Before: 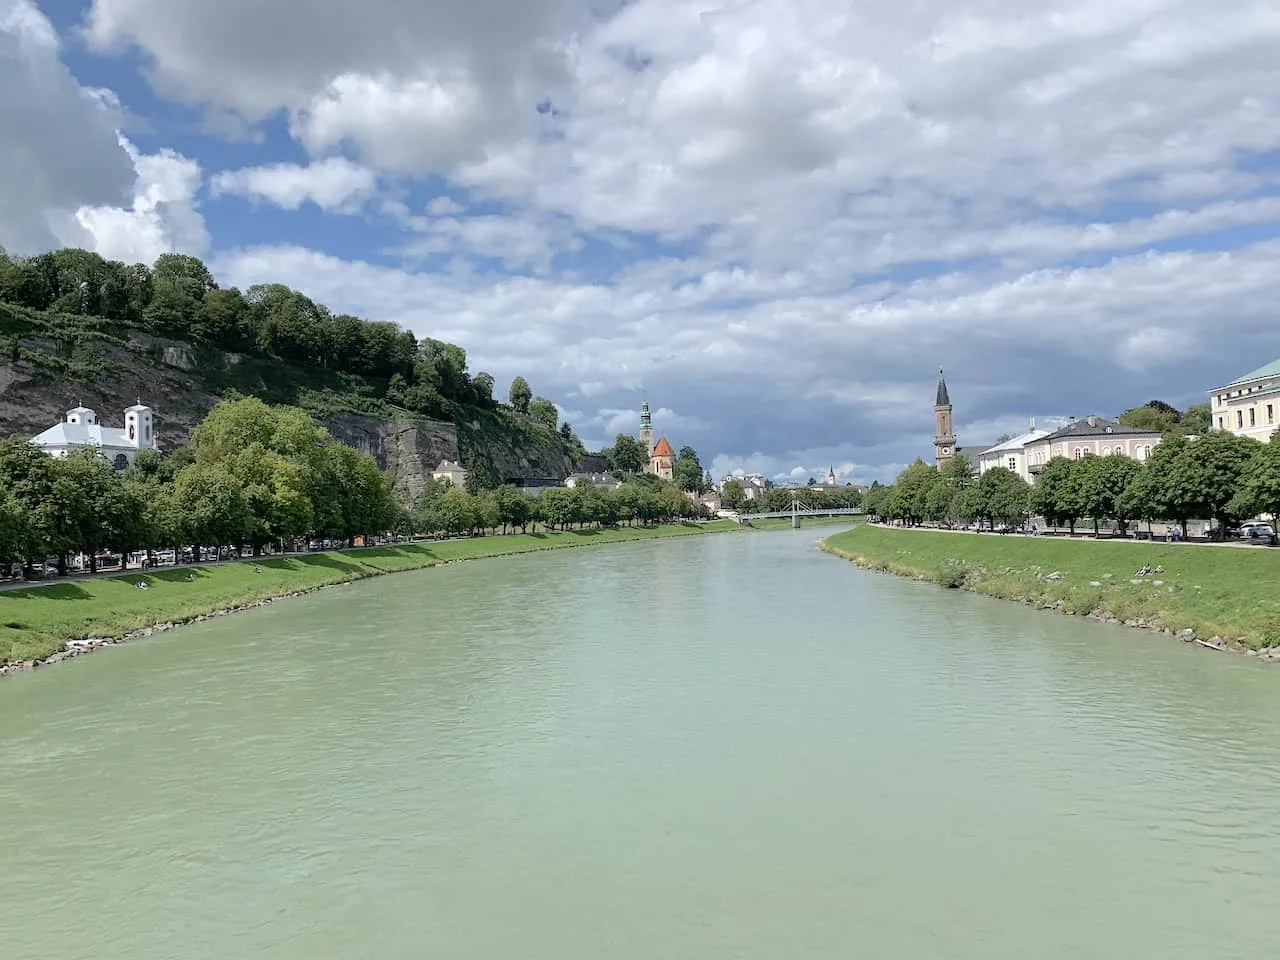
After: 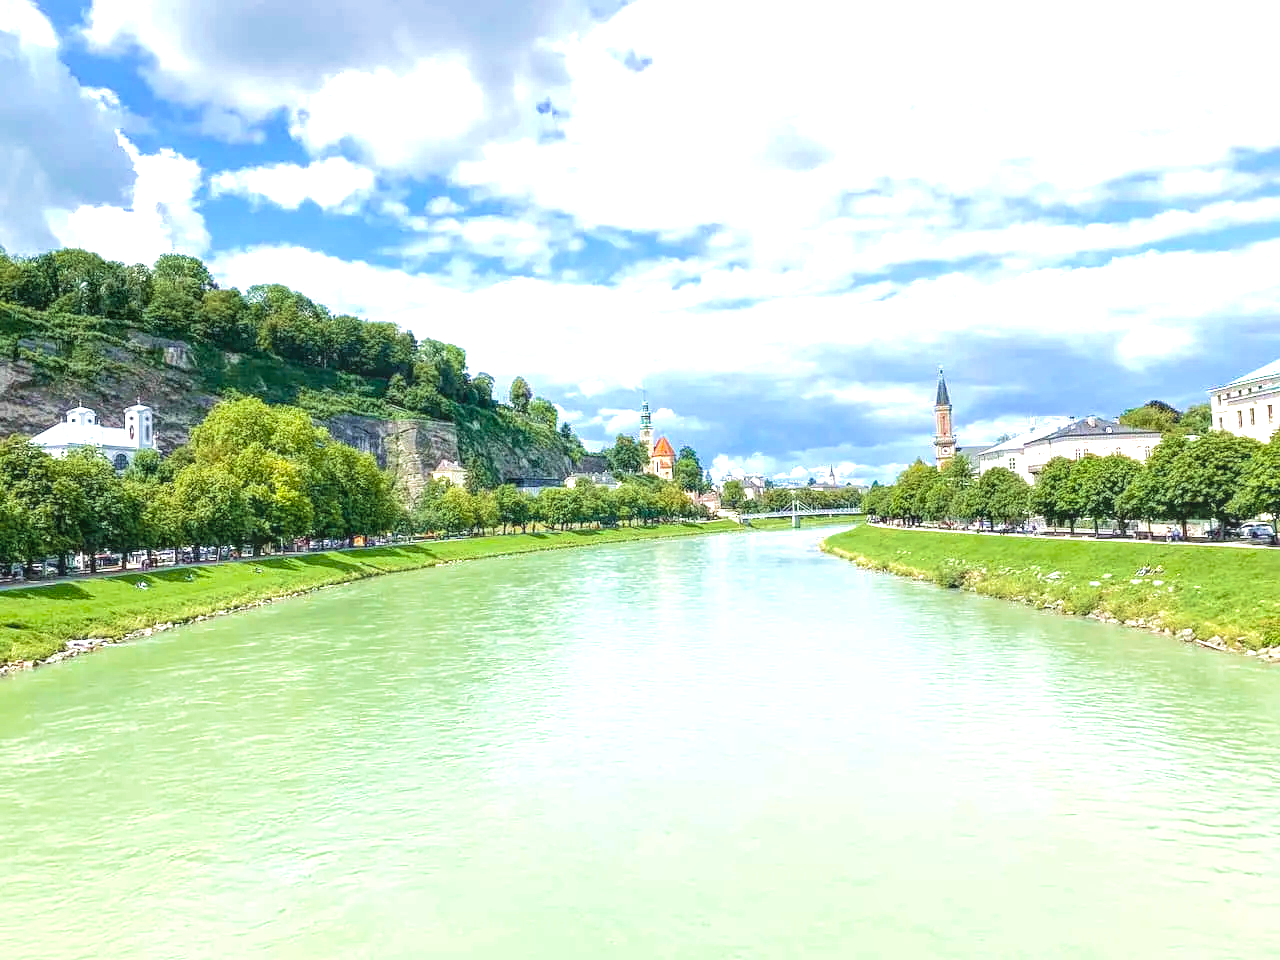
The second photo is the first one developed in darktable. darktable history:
velvia: strength 45%
local contrast: highlights 74%, shadows 55%, detail 176%, midtone range 0.207
exposure: black level correction 0, exposure 1.1 EV, compensate highlight preservation false
color balance rgb: linear chroma grading › global chroma 15%, perceptual saturation grading › global saturation 30%
